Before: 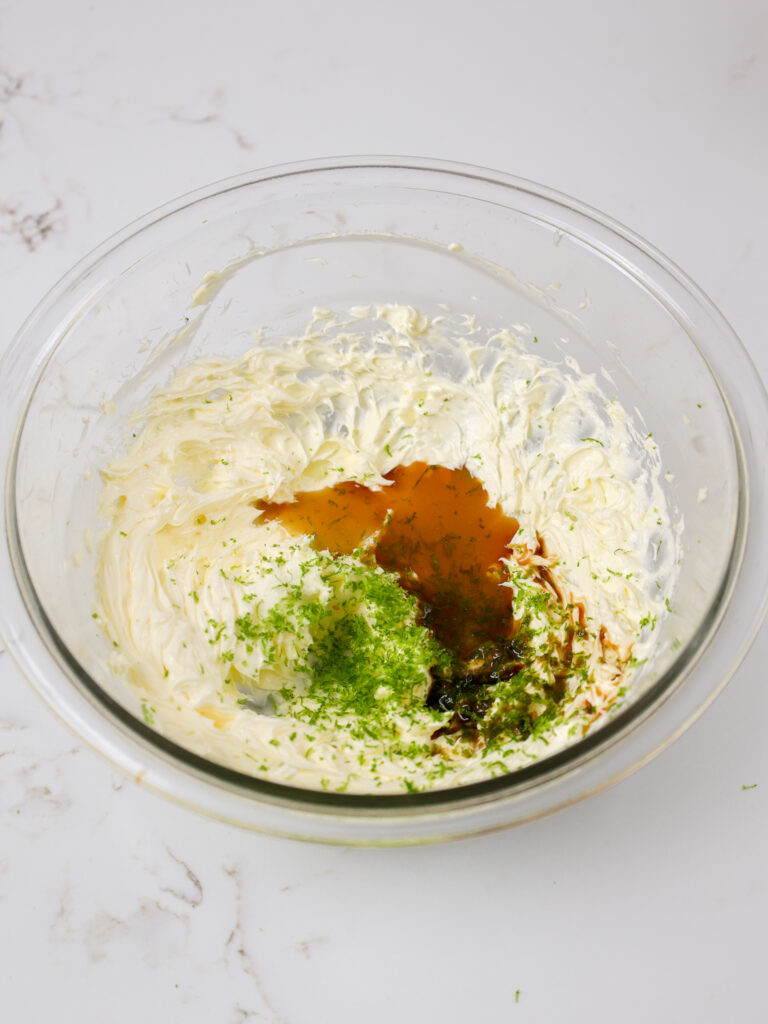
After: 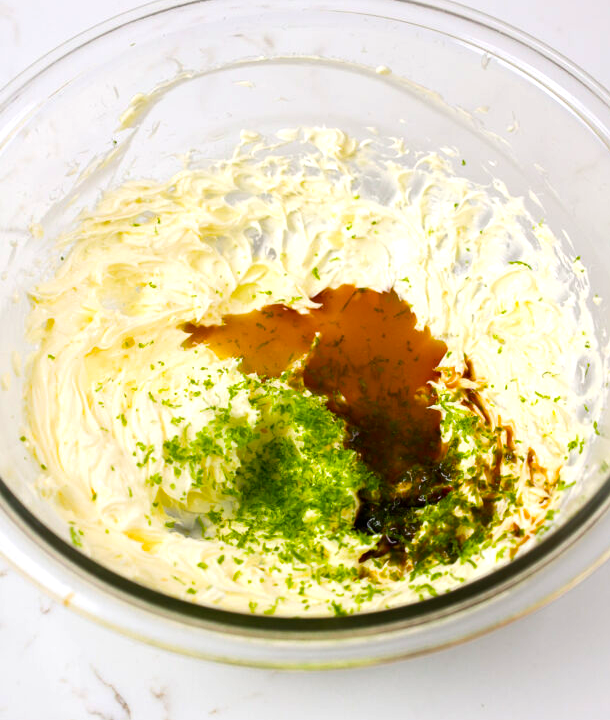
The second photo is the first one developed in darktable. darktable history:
color balance rgb: perceptual saturation grading › global saturation 24.893%, perceptual brilliance grading › highlights 10.735%, perceptual brilliance grading › shadows -11.651%, global vibrance 20%
crop: left 9.444%, top 17.293%, right 11.011%, bottom 12.312%
